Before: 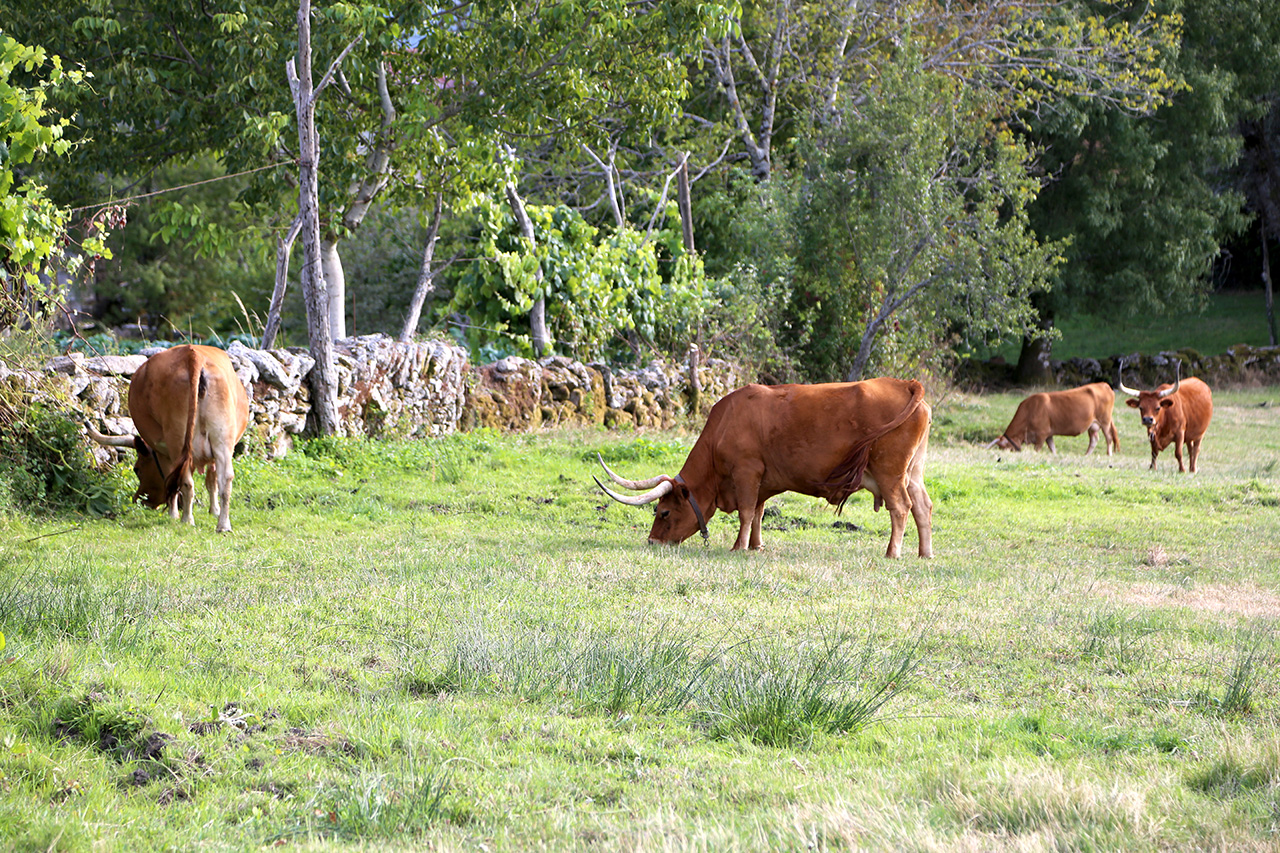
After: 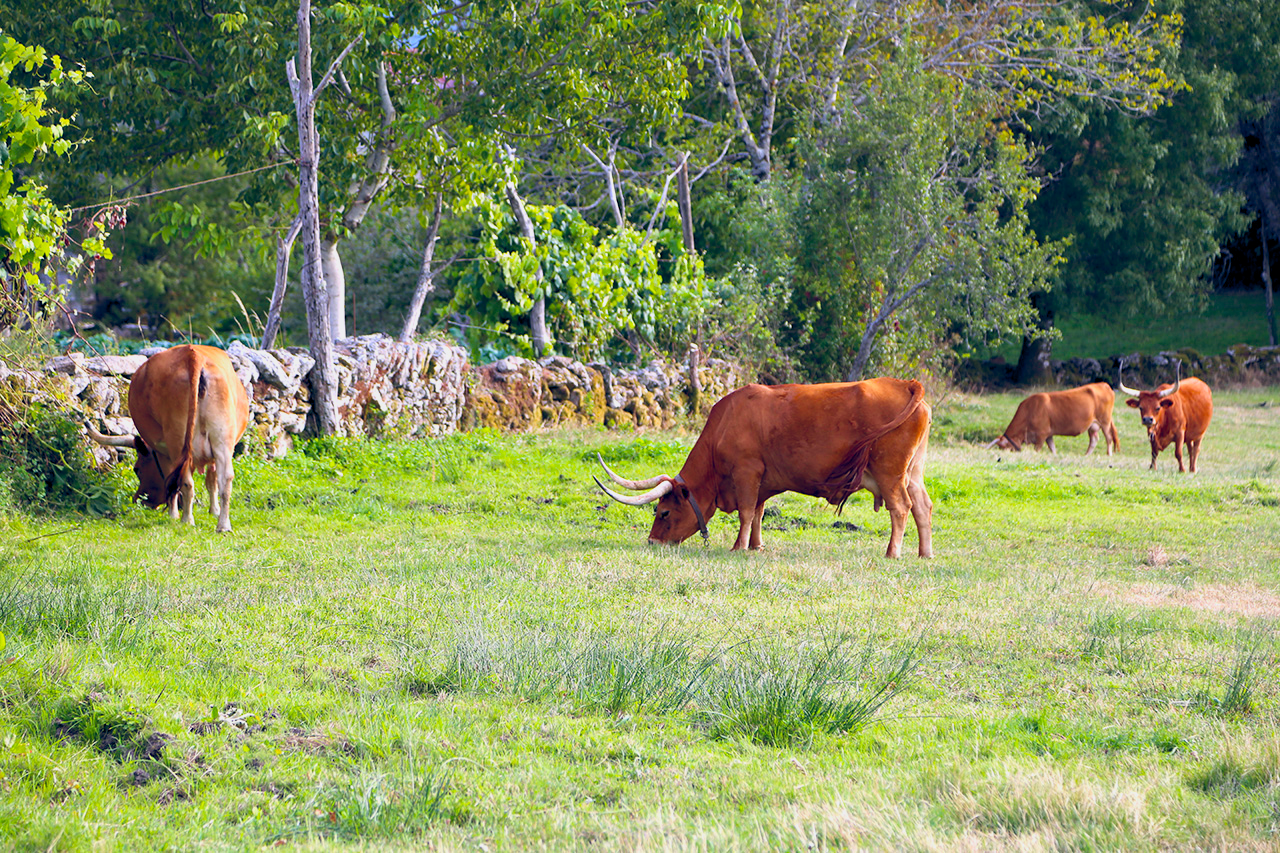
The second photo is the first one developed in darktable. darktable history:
contrast brightness saturation: contrast 0.096, brightness 0.026, saturation 0.091
color balance rgb: global offset › chroma 0.153%, global offset › hue 254.17°, perceptual saturation grading › global saturation 30.9%, contrast -10.123%
